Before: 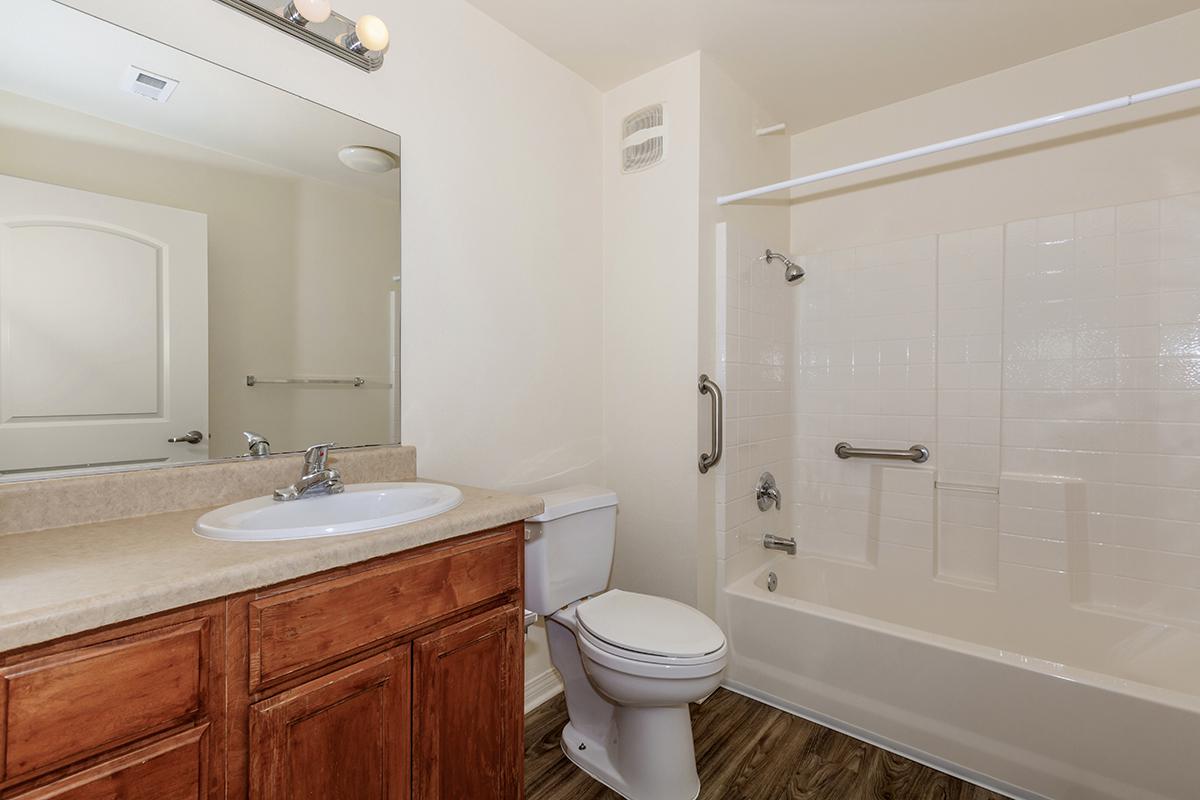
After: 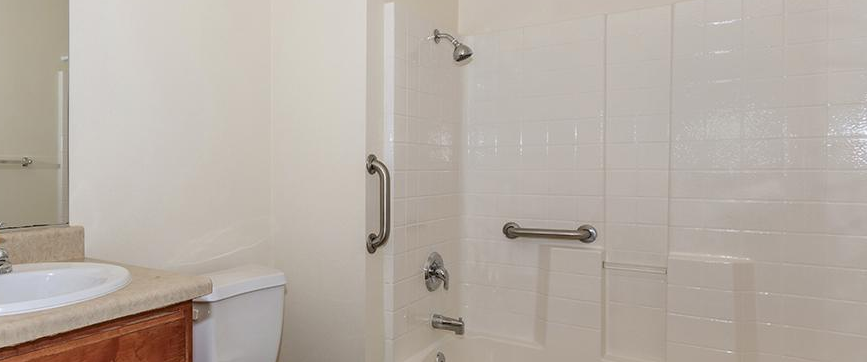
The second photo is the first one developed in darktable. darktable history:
crop and rotate: left 27.696%, top 27.525%, bottom 27.185%
